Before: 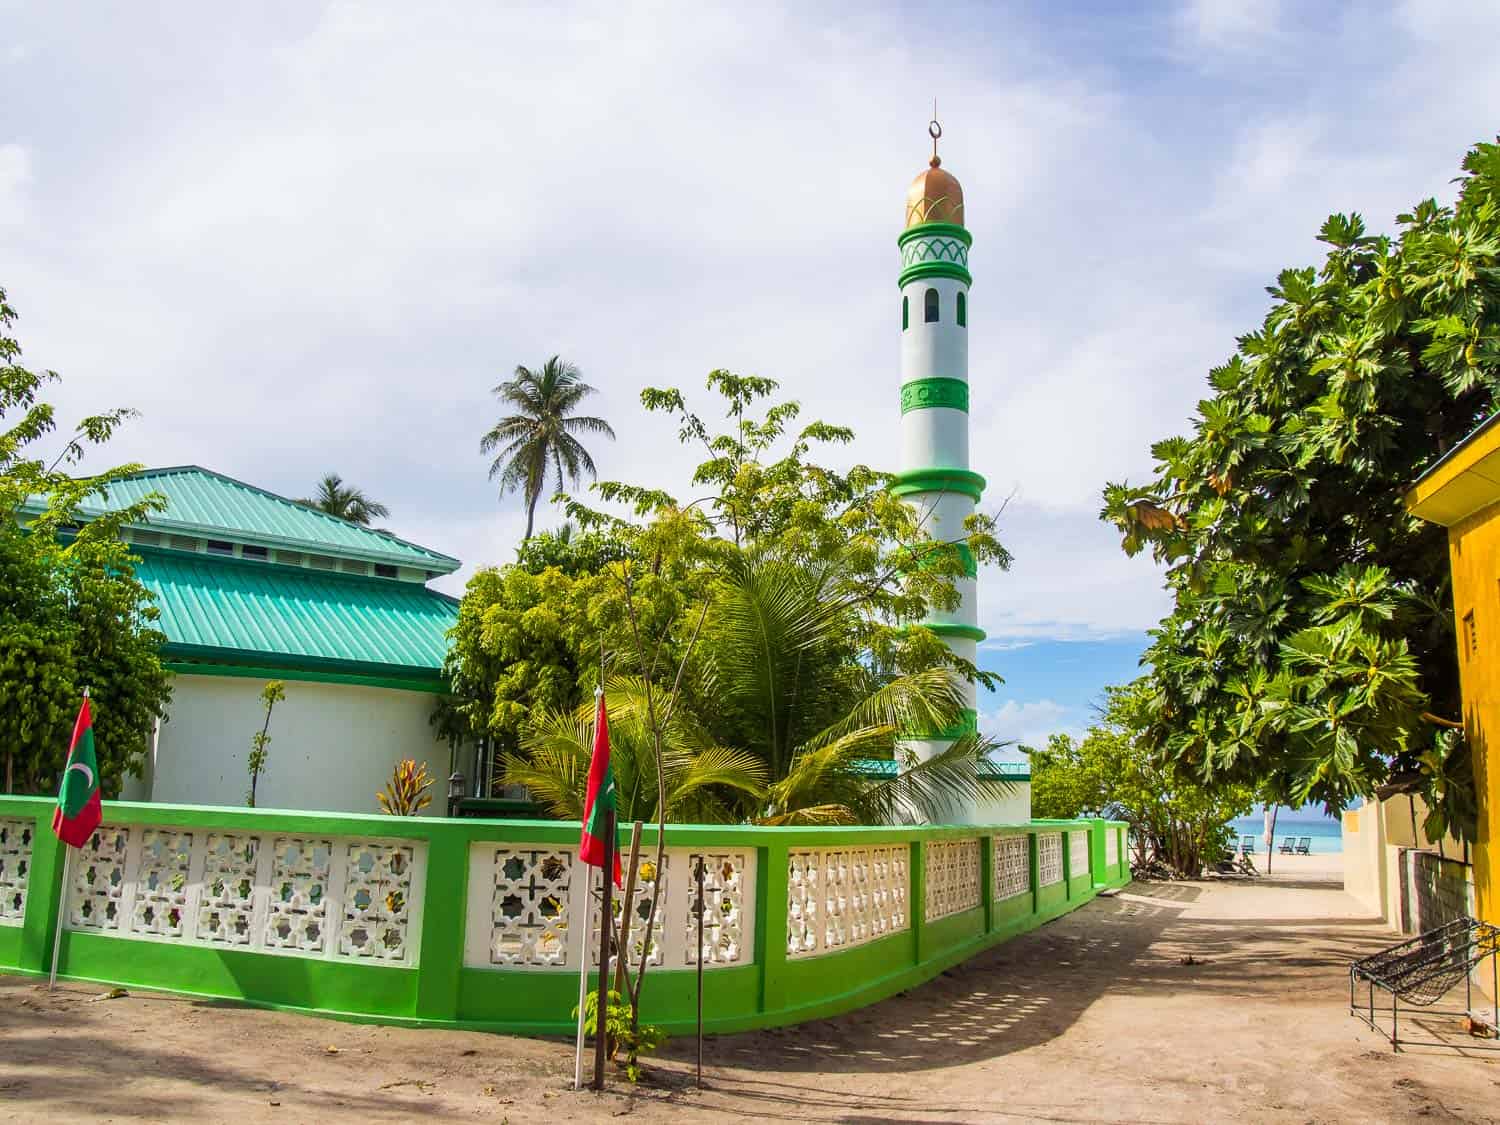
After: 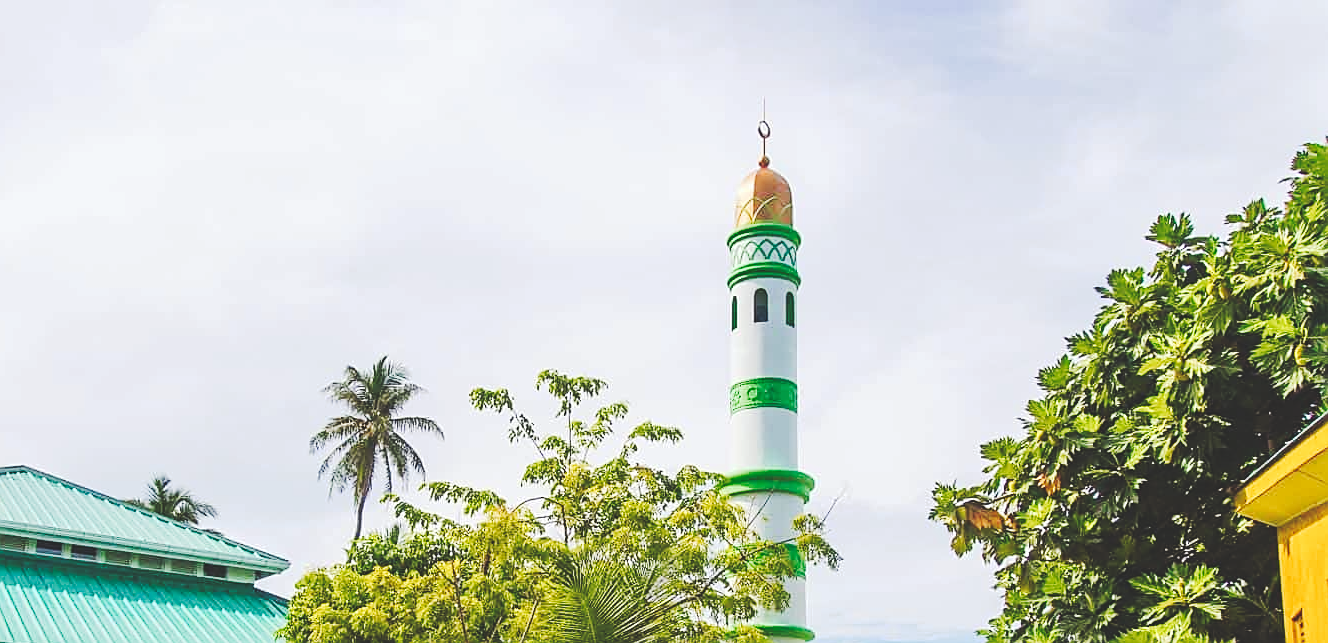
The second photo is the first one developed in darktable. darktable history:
tone curve: curves: ch0 [(0, 0) (0.003, 0.061) (0.011, 0.065) (0.025, 0.066) (0.044, 0.077) (0.069, 0.092) (0.1, 0.106) (0.136, 0.125) (0.177, 0.16) (0.224, 0.206) (0.277, 0.272) (0.335, 0.356) (0.399, 0.472) (0.468, 0.59) (0.543, 0.686) (0.623, 0.766) (0.709, 0.832) (0.801, 0.886) (0.898, 0.929) (1, 1)], preserve colors none
sharpen: on, module defaults
exposure: black level correction -0.028, compensate highlight preservation false
crop and rotate: left 11.442%, bottom 42.775%
